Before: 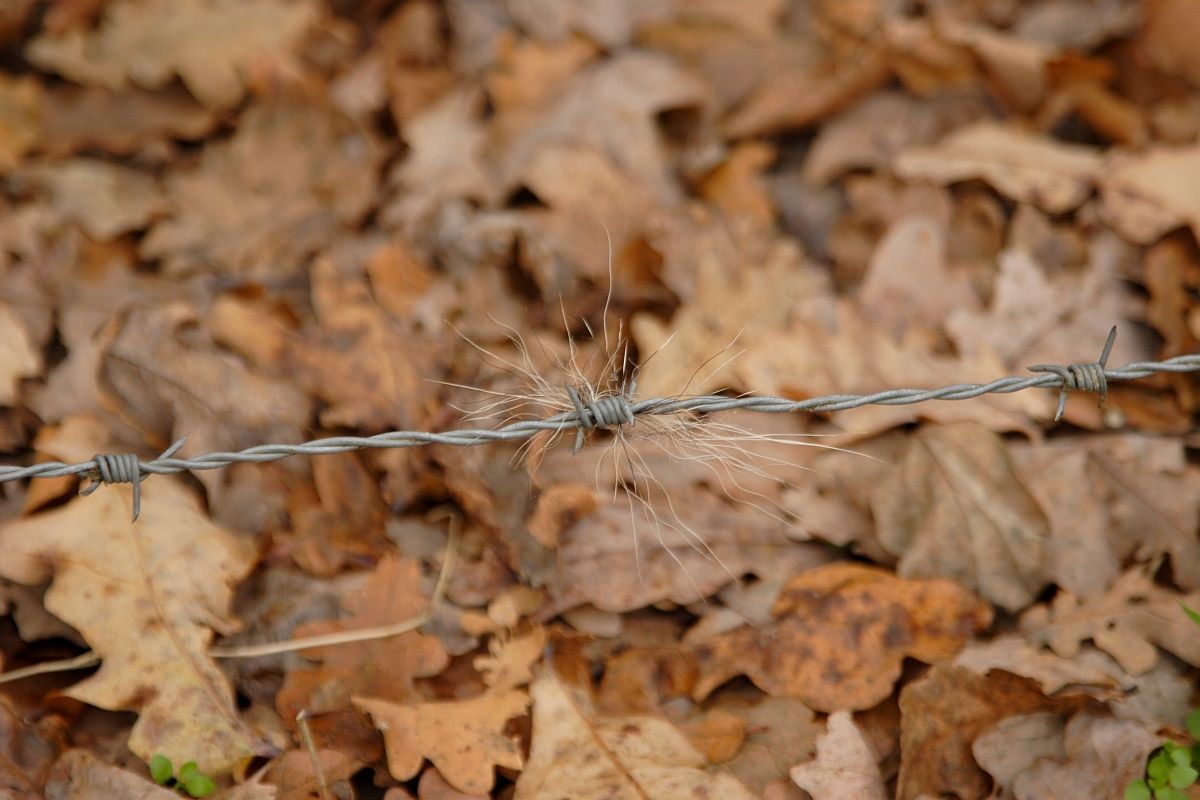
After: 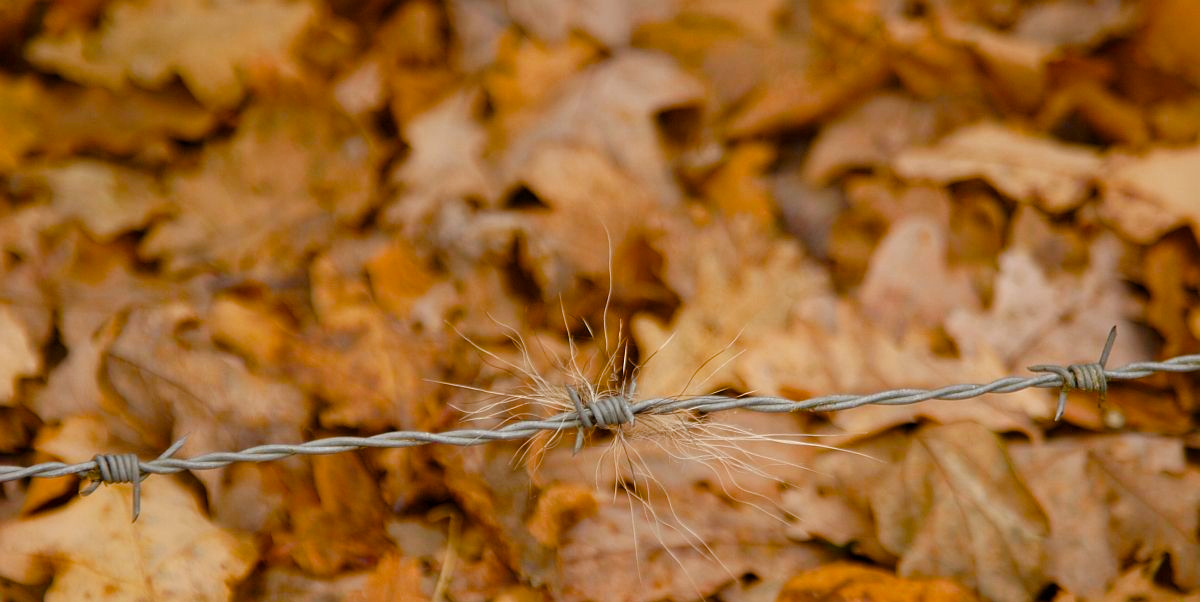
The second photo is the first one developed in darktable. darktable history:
color balance rgb: power › luminance 1.002%, power › chroma 0.396%, power › hue 35.3°, perceptual saturation grading › global saturation 39.978%, perceptual saturation grading › highlights -25.696%, perceptual saturation grading › mid-tones 34.615%, perceptual saturation grading › shadows 34.627%
crop: bottom 24.685%
